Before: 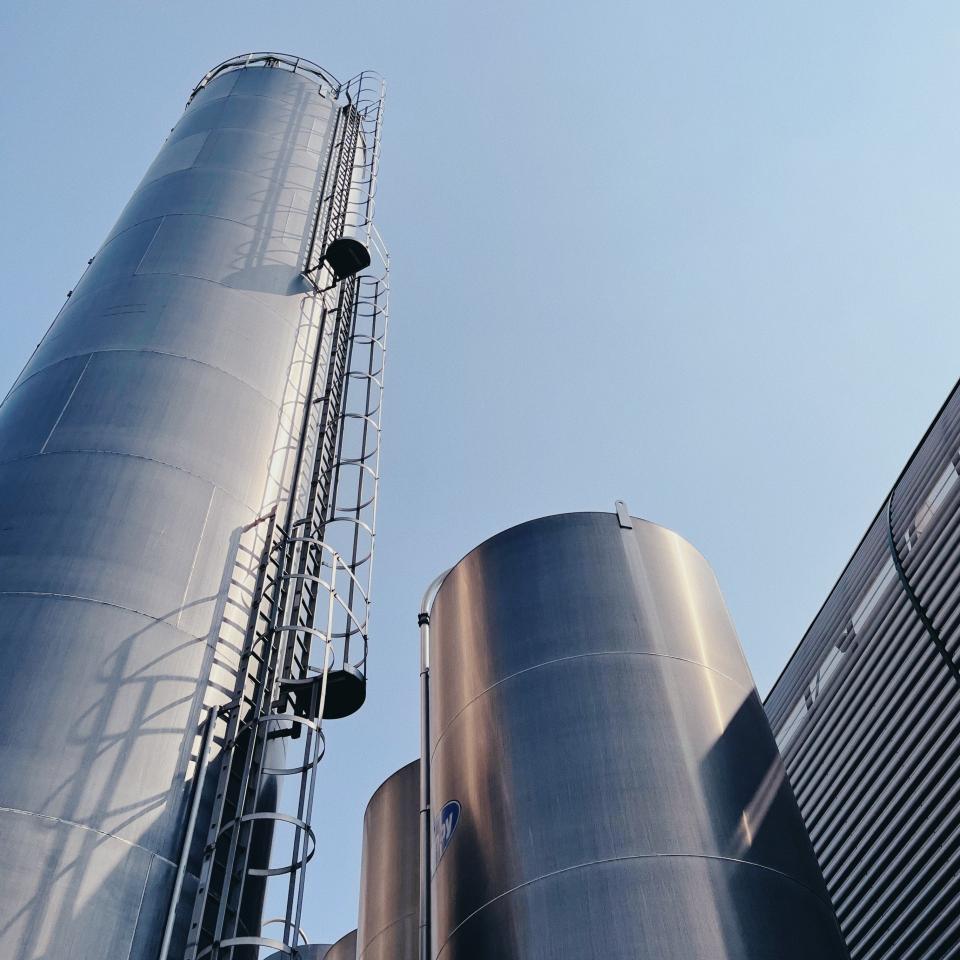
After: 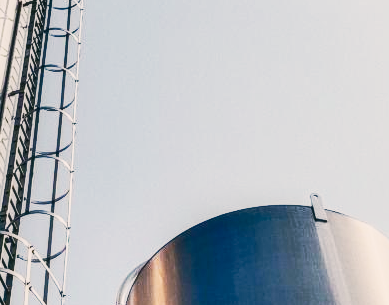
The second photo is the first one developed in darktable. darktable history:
crop: left 31.813%, top 32.017%, right 27.666%, bottom 36.129%
contrast brightness saturation: contrast 0.115, brightness -0.122, saturation 0.203
color correction: highlights a* 4.32, highlights b* 4.94, shadows a* -7.29, shadows b* 4.65
contrast equalizer: y [[0.439, 0.44, 0.442, 0.457, 0.493, 0.498], [0.5 ×6], [0.5 ×6], [0 ×6], [0 ×6]]
shadows and highlights: low approximation 0.01, soften with gaussian
local contrast: highlights 30%, detail 130%
tone curve: curves: ch0 [(0, 0.052) (0.207, 0.35) (0.392, 0.592) (0.54, 0.803) (0.725, 0.922) (0.99, 0.974)], preserve colors none
